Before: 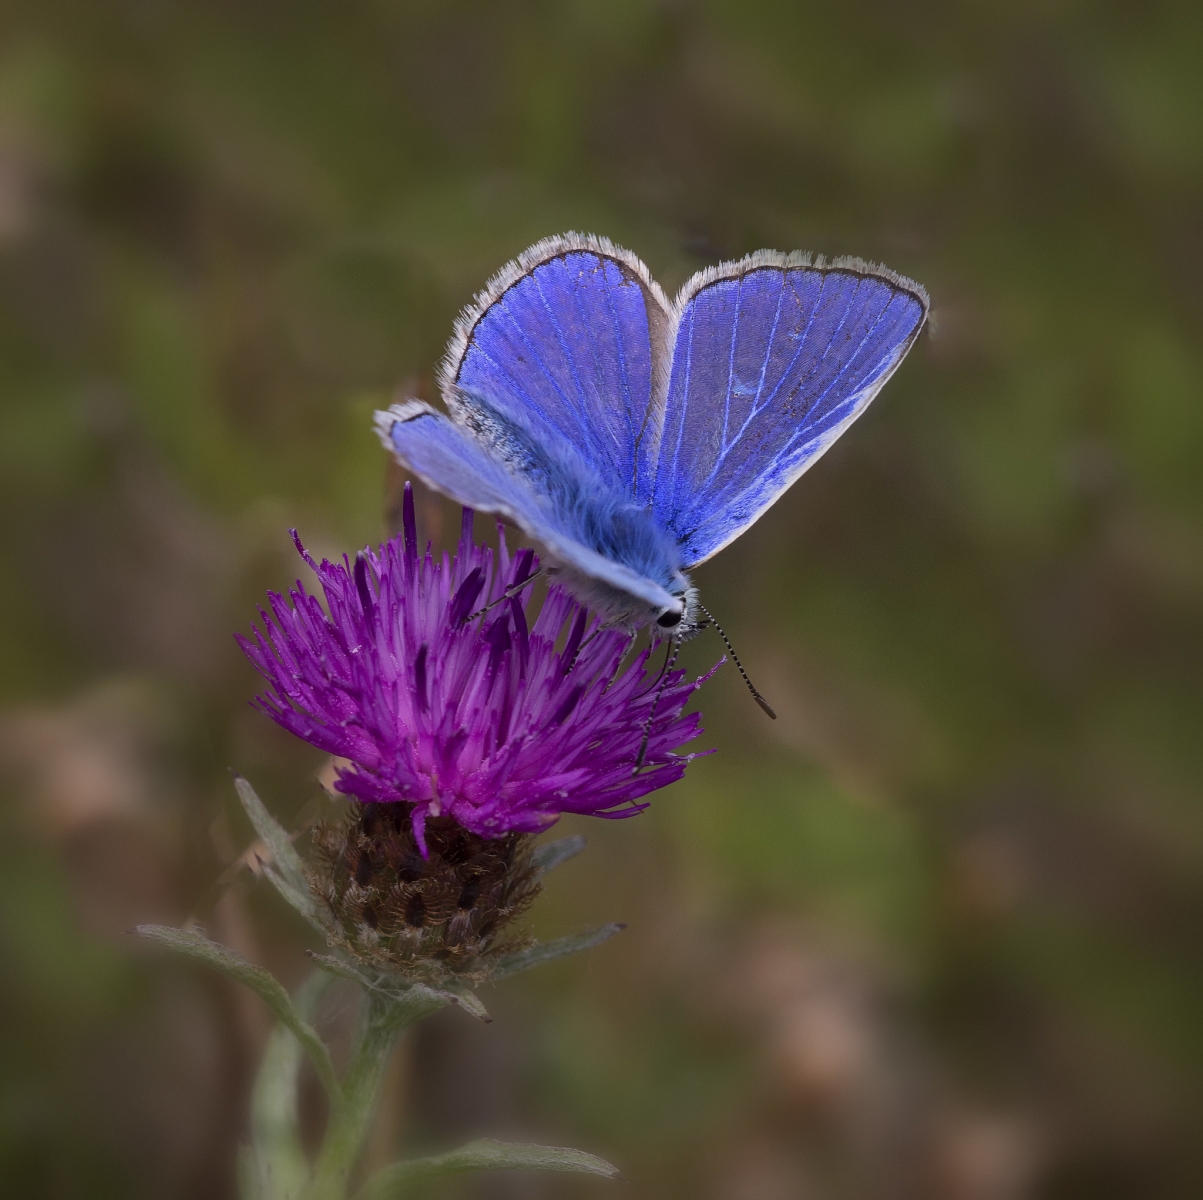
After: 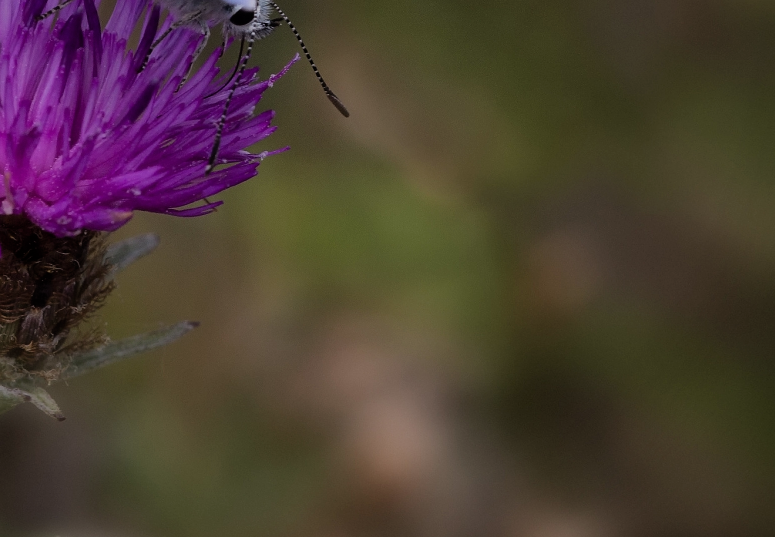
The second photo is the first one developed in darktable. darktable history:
crop and rotate: left 35.509%, top 50.238%, bottom 4.934%
filmic rgb: black relative exposure -7.65 EV, white relative exposure 4.56 EV, hardness 3.61, color science v6 (2022)
white balance: emerald 1
